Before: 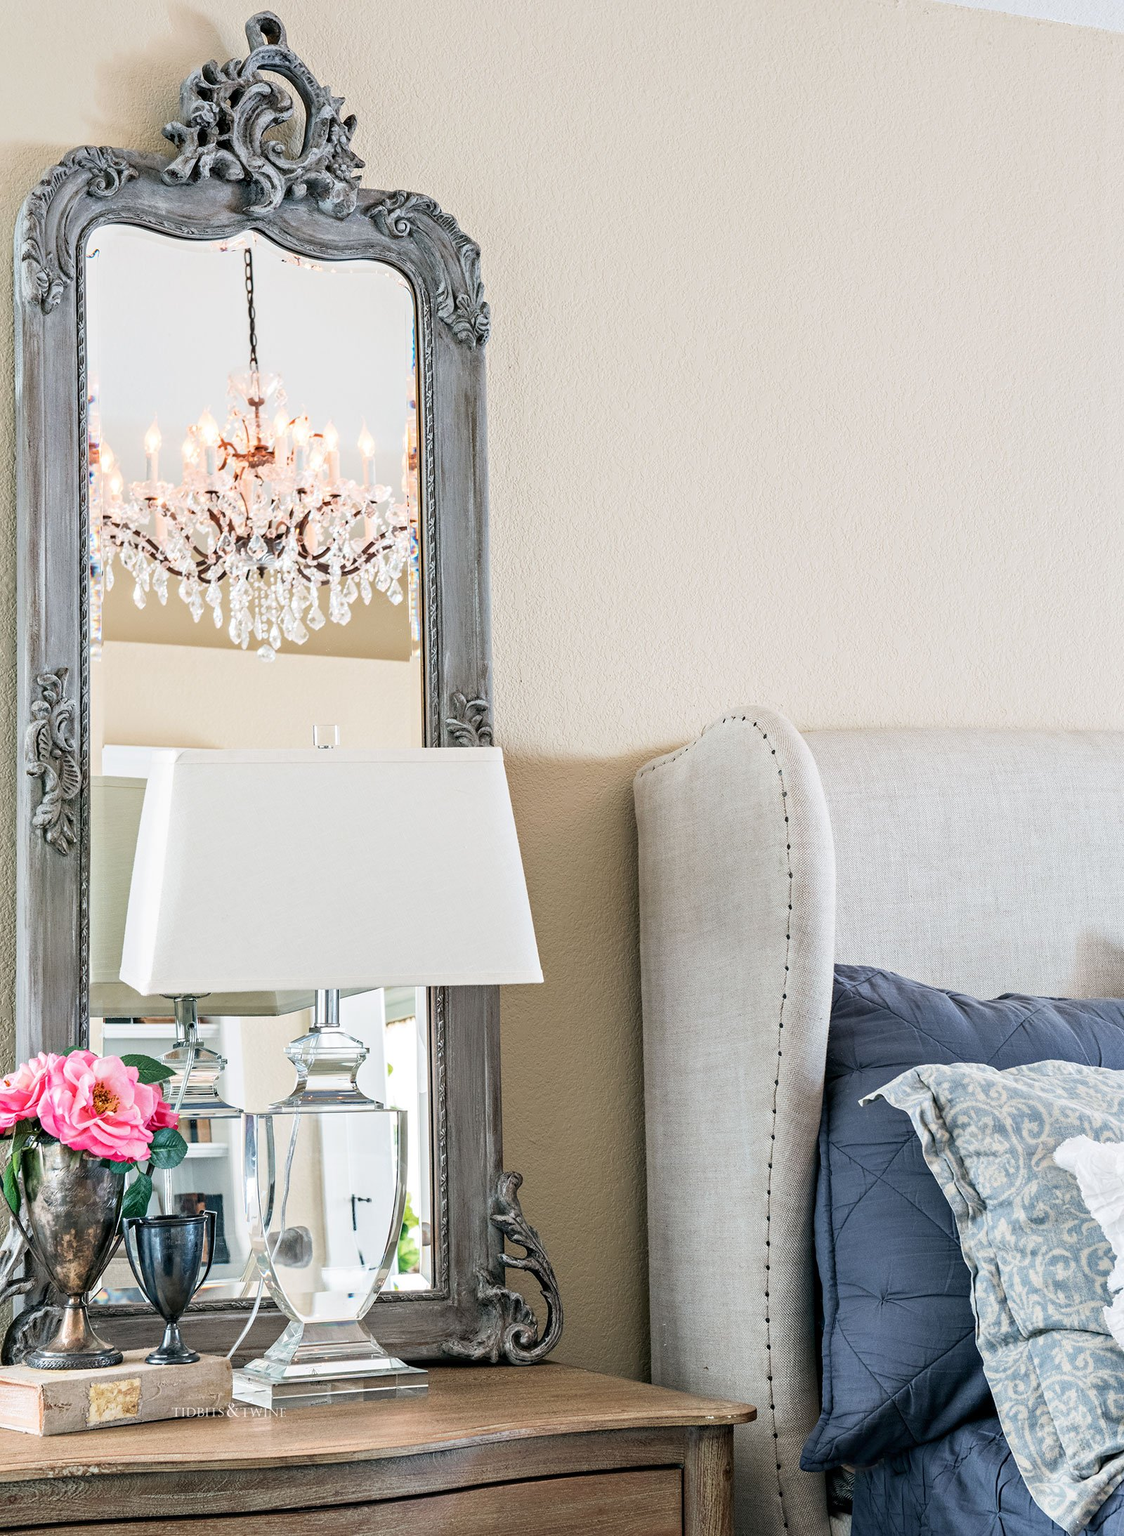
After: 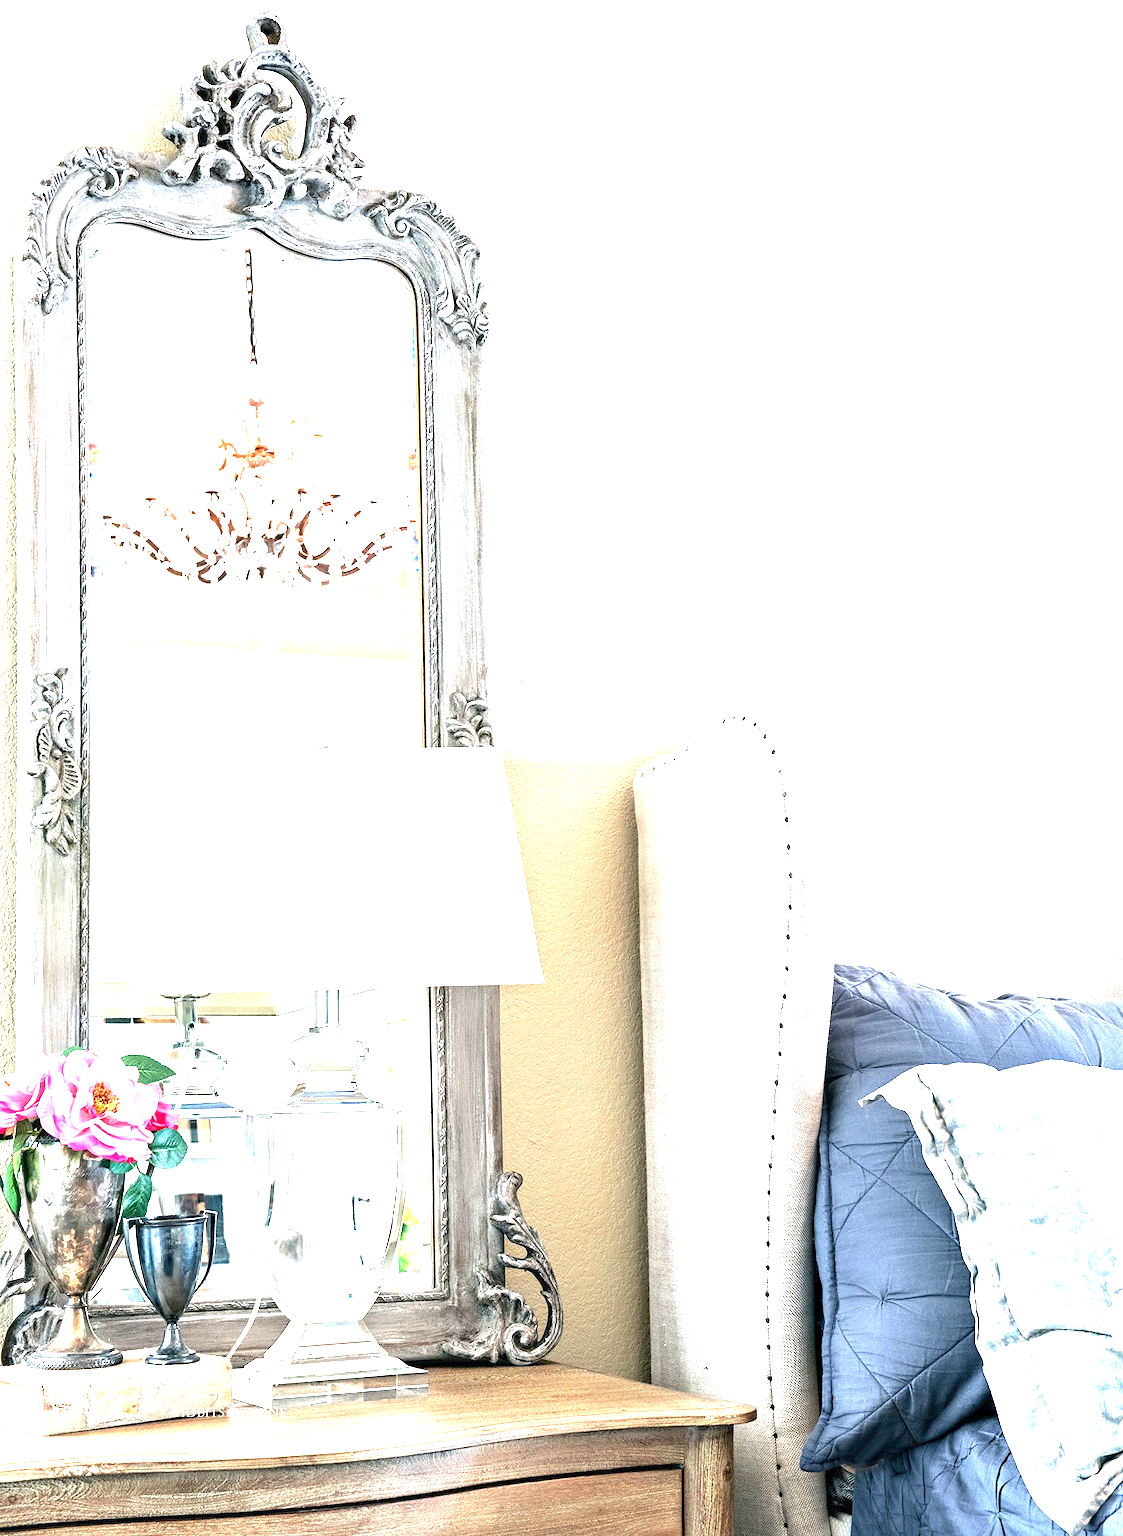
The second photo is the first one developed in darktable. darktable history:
exposure: exposure 2.052 EV, compensate highlight preservation false
